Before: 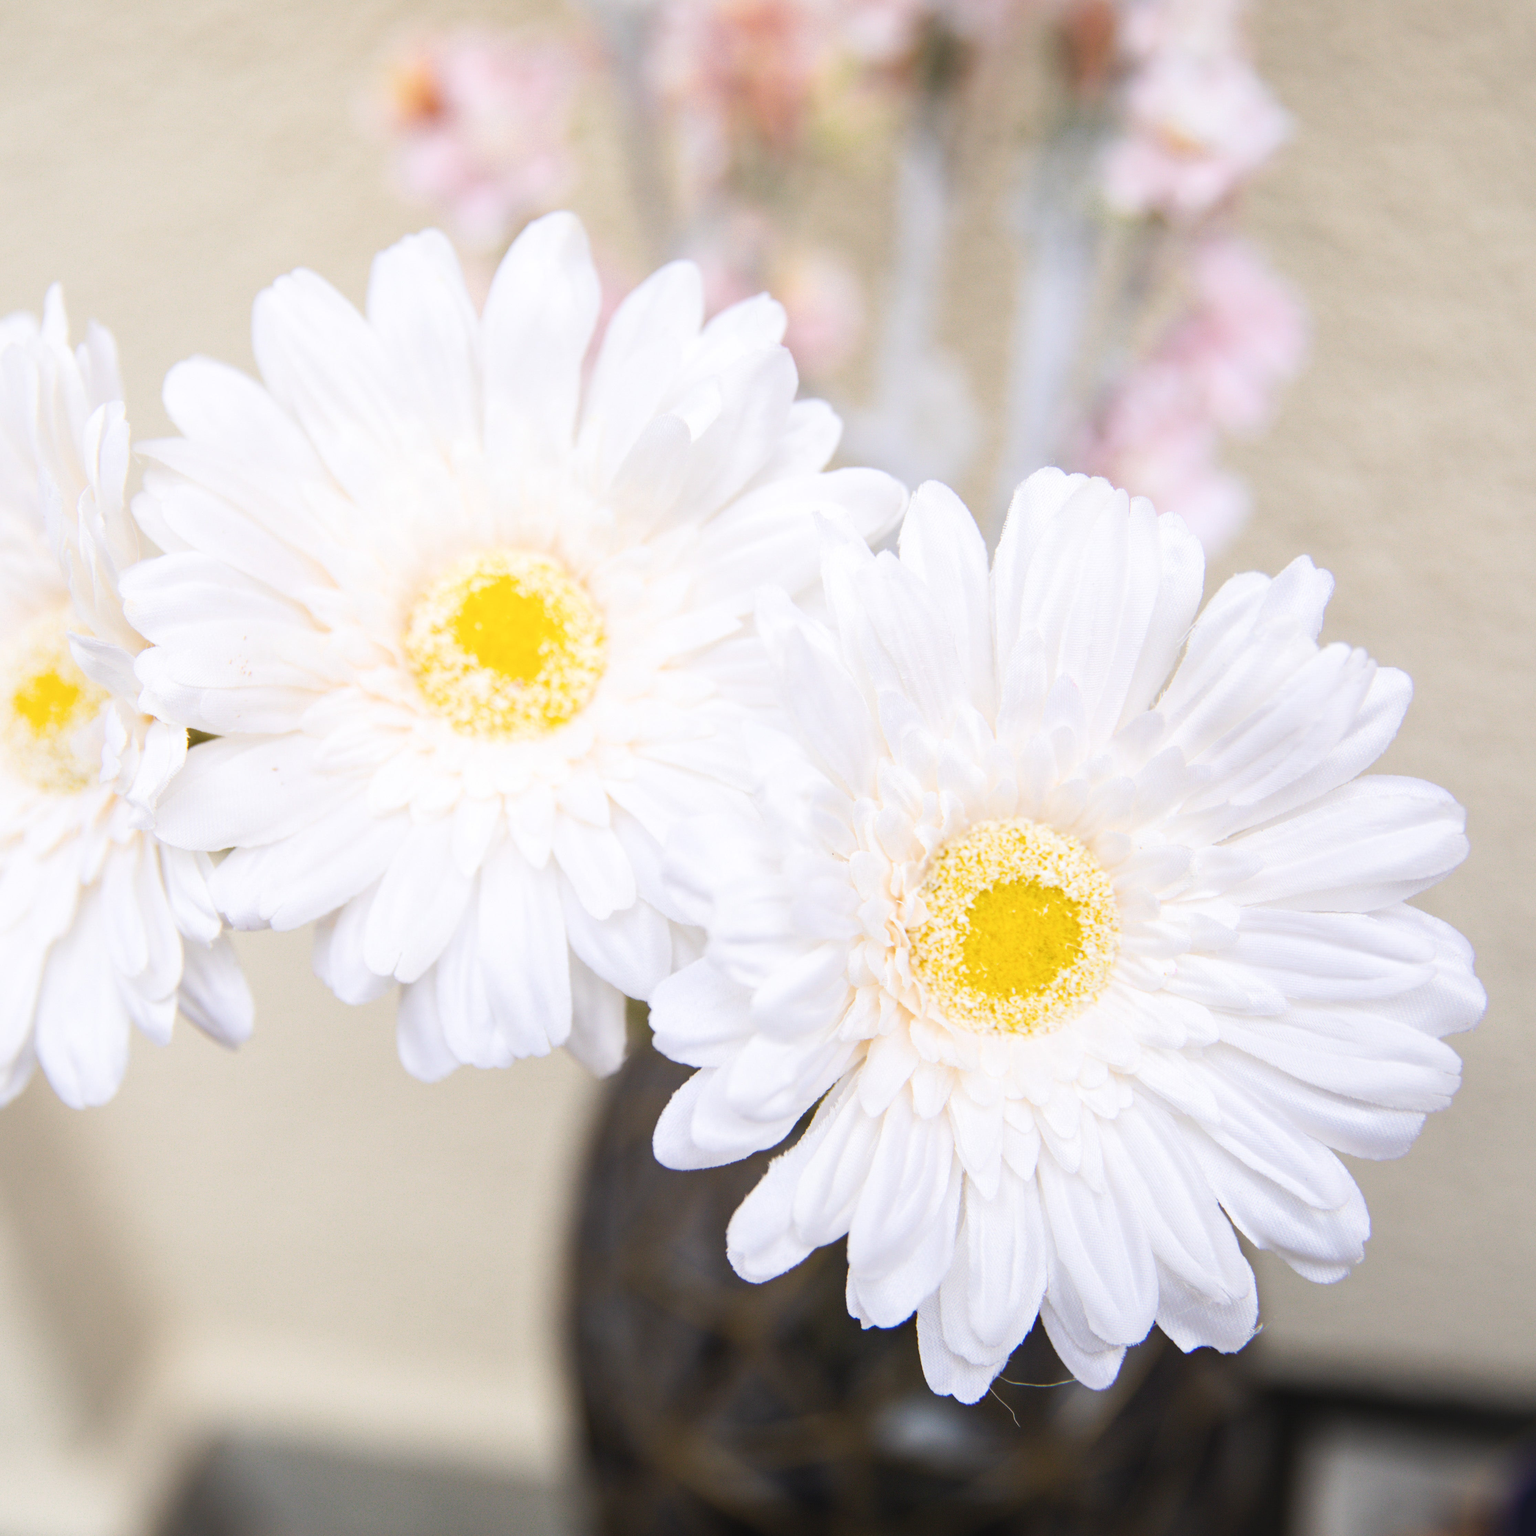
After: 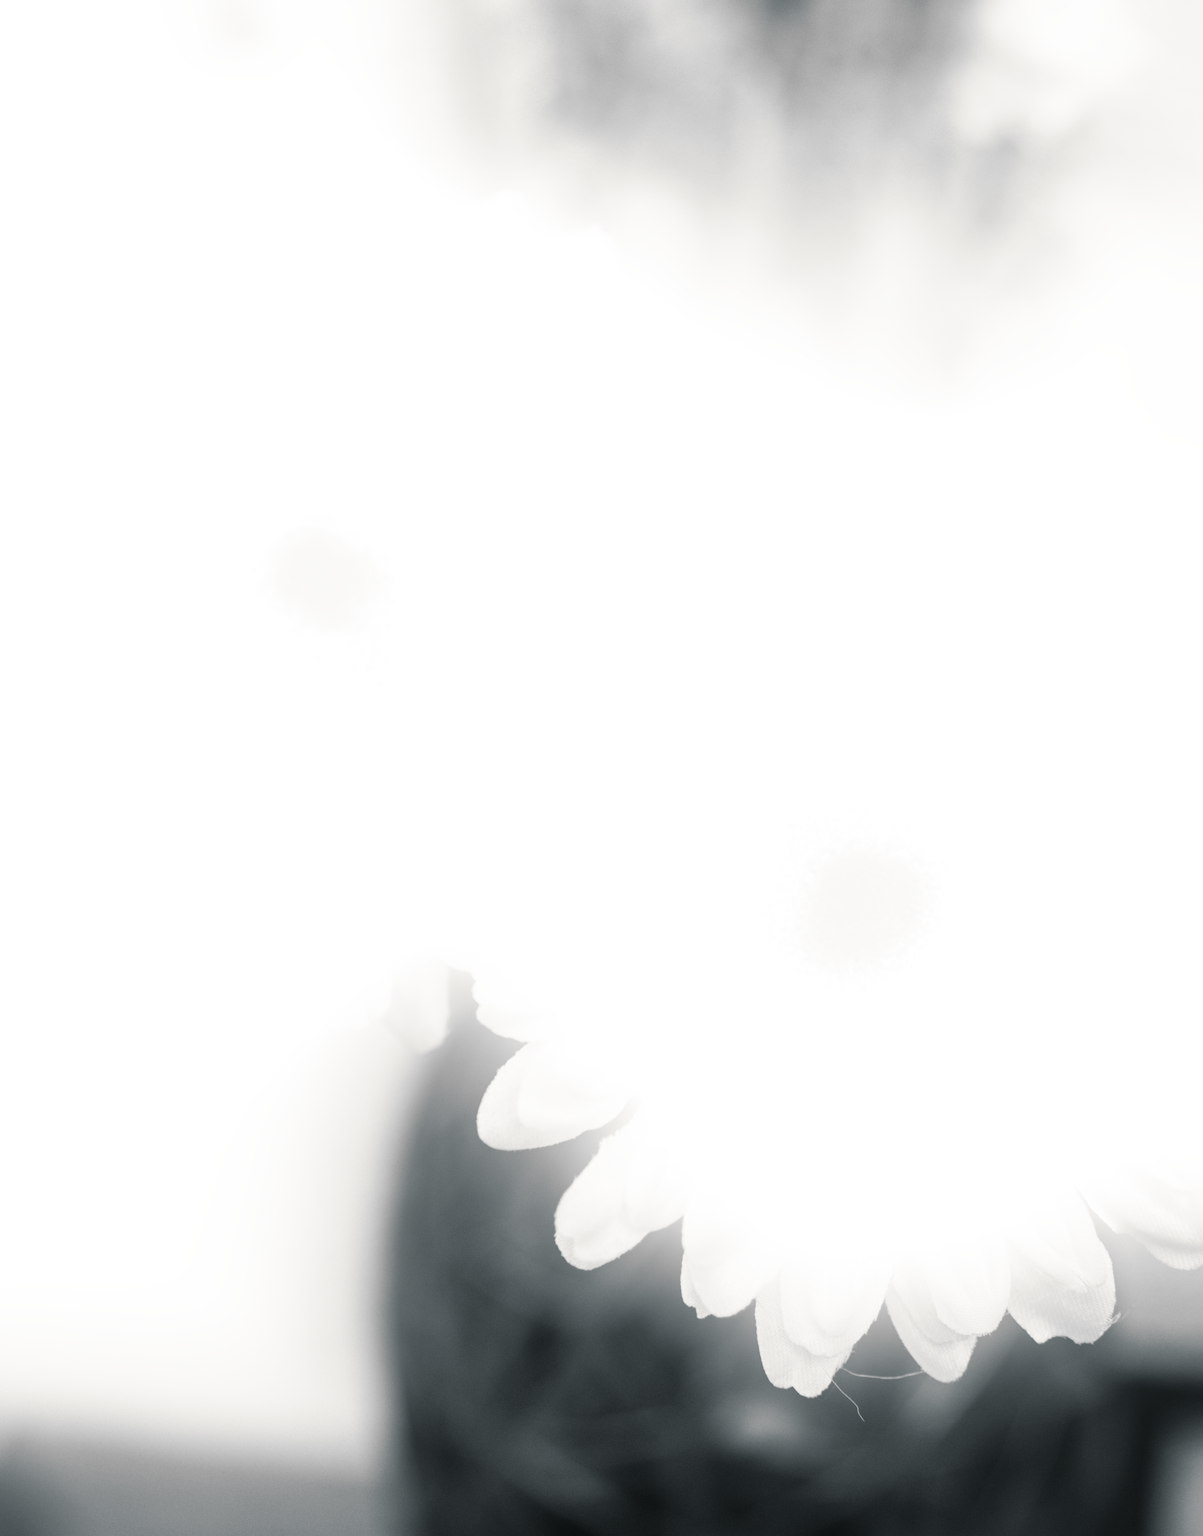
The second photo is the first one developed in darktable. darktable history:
crop and rotate: left 13.15%, top 5.251%, right 12.609%
split-toning: shadows › hue 201.6°, shadows › saturation 0.16, highlights › hue 50.4°, highlights › saturation 0.2, balance -49.9
bloom: size 40%
monochrome: on, module defaults
